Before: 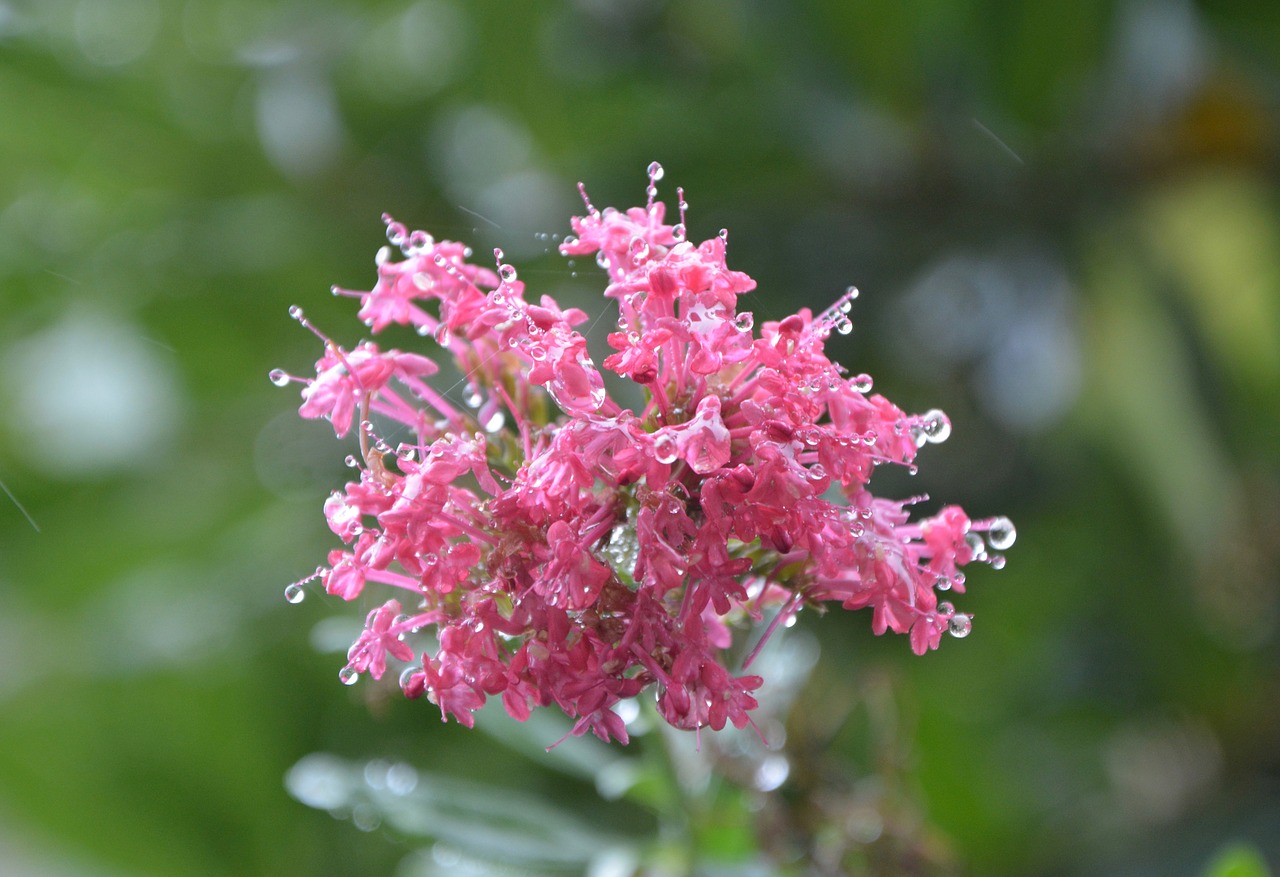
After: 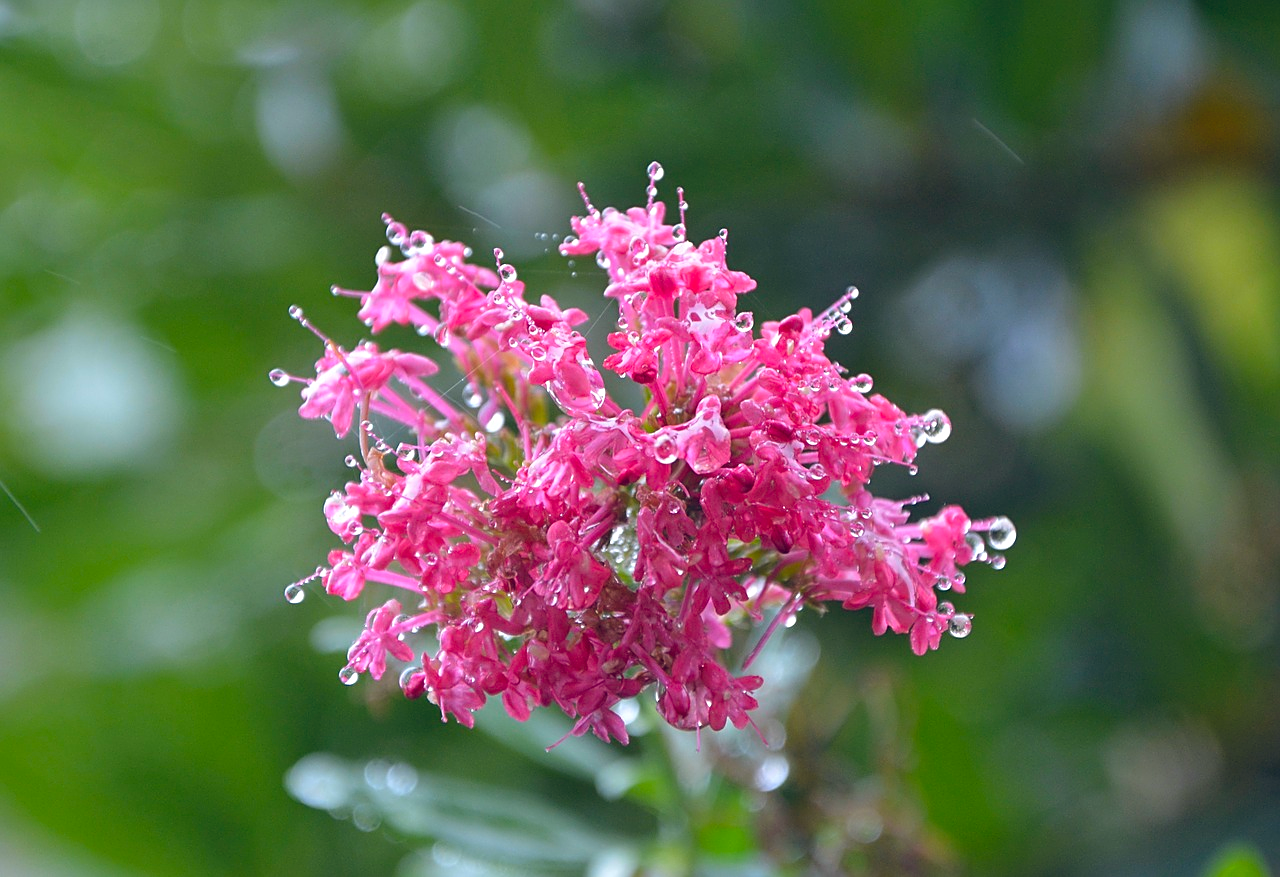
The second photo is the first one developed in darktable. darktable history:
color balance rgb: global offset › chroma 0.136%, global offset › hue 253.68°, perceptual saturation grading › global saturation 25.577%, global vibrance 20%
base curve: curves: ch0 [(0, 0) (0.297, 0.298) (1, 1)], preserve colors none
sharpen: on, module defaults
